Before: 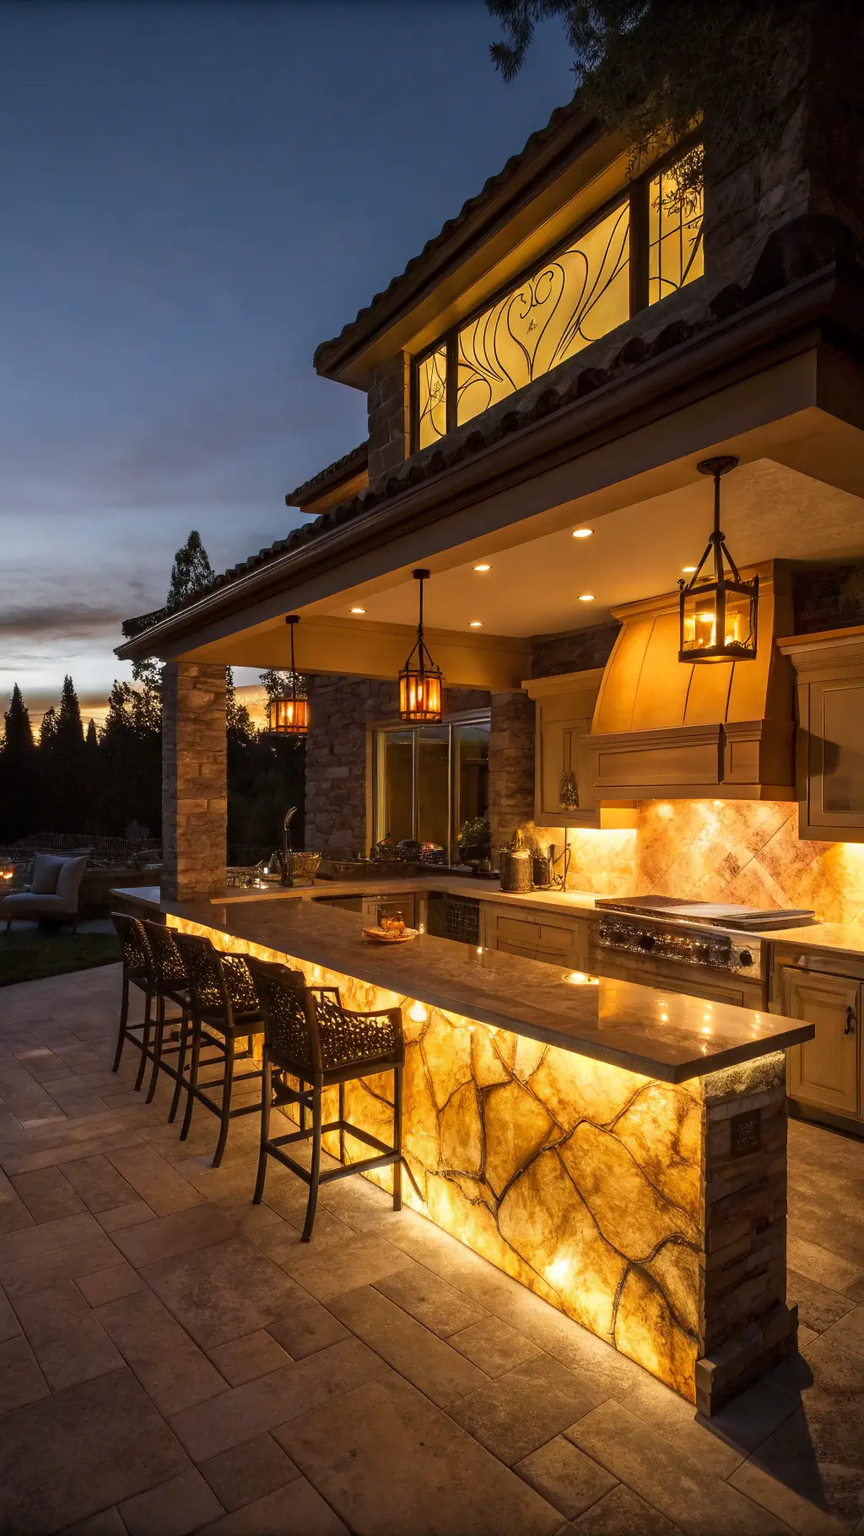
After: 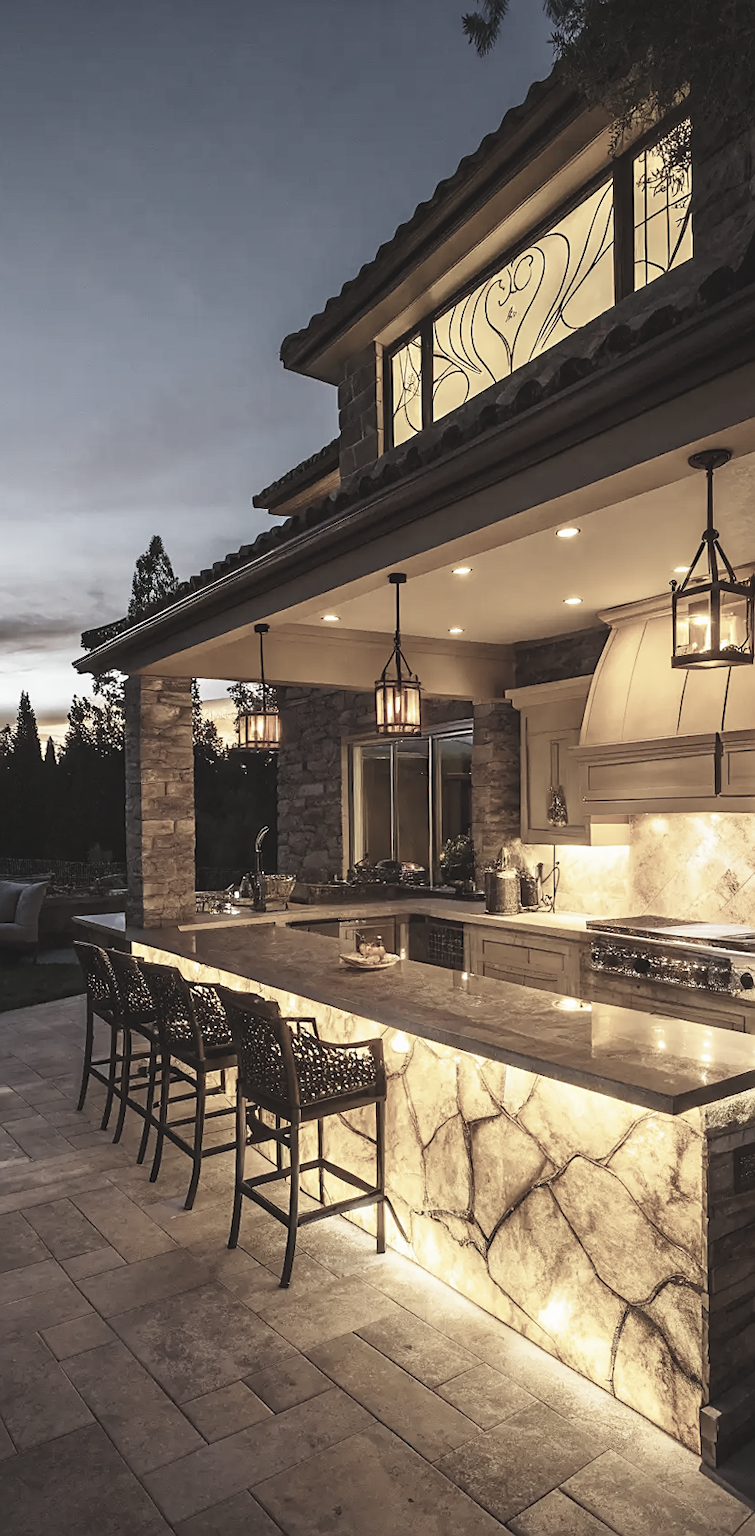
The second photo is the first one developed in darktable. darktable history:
exposure: black level correction -0.013, exposure -0.192 EV, compensate exposure bias true, compensate highlight preservation false
sharpen: on, module defaults
crop and rotate: angle 0.774°, left 4.084%, top 0.727%, right 11.452%, bottom 2.671%
contrast brightness saturation: contrast 0.04, saturation 0.066
color balance rgb: perceptual saturation grading › global saturation 30.693%, global vibrance 20%
base curve: curves: ch0 [(0, 0) (0.005, 0.002) (0.15, 0.3) (0.4, 0.7) (0.75, 0.95) (1, 1)], preserve colors none
color correction: highlights b* 0.024, saturation 0.24
